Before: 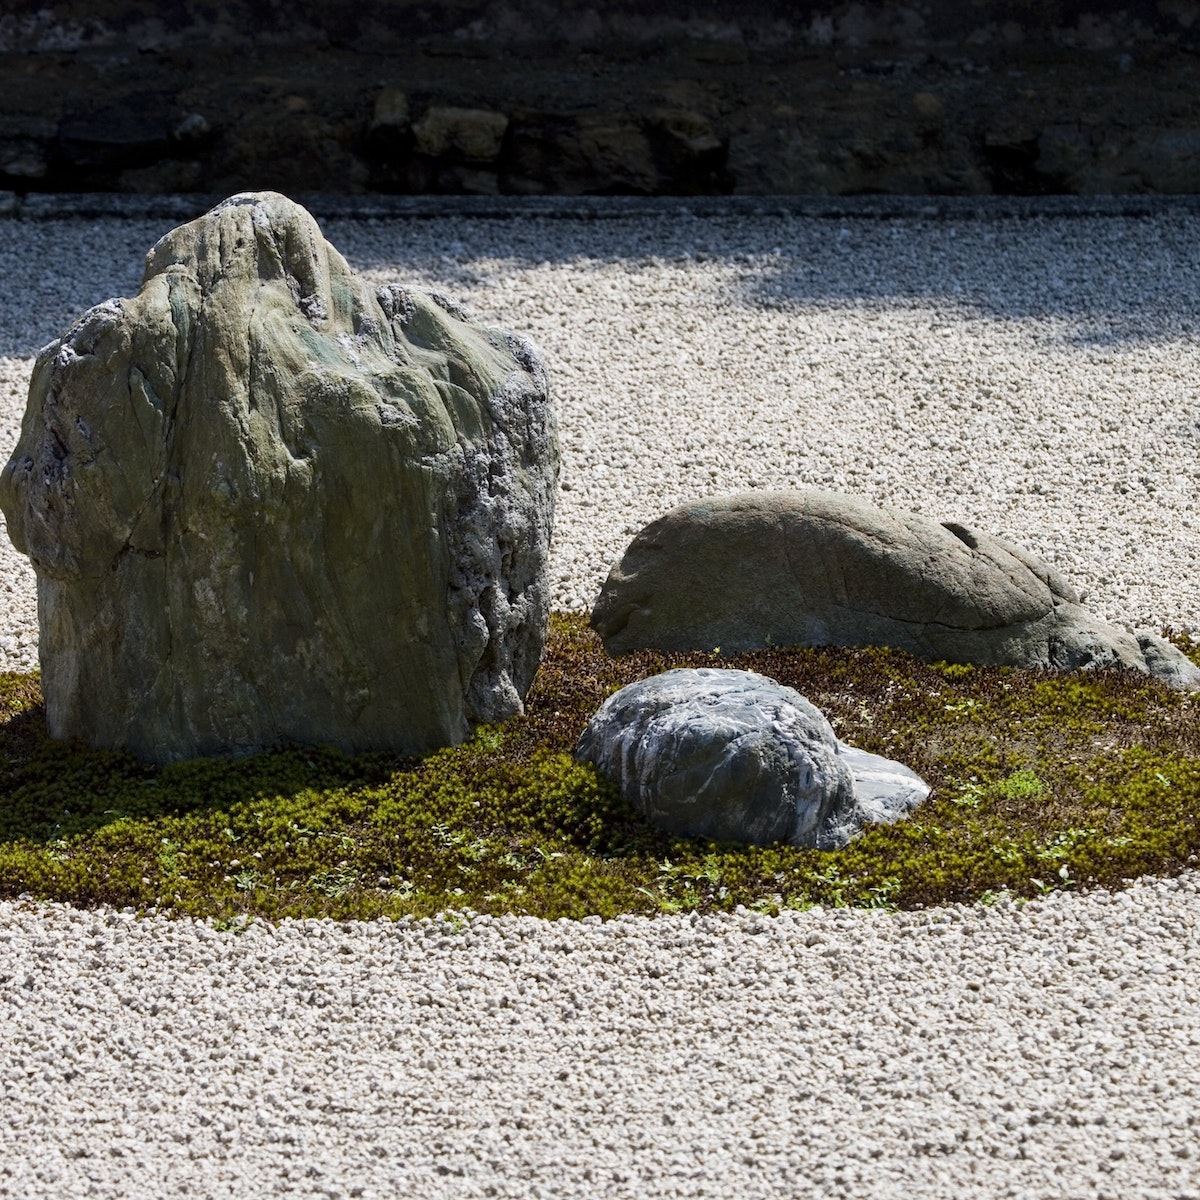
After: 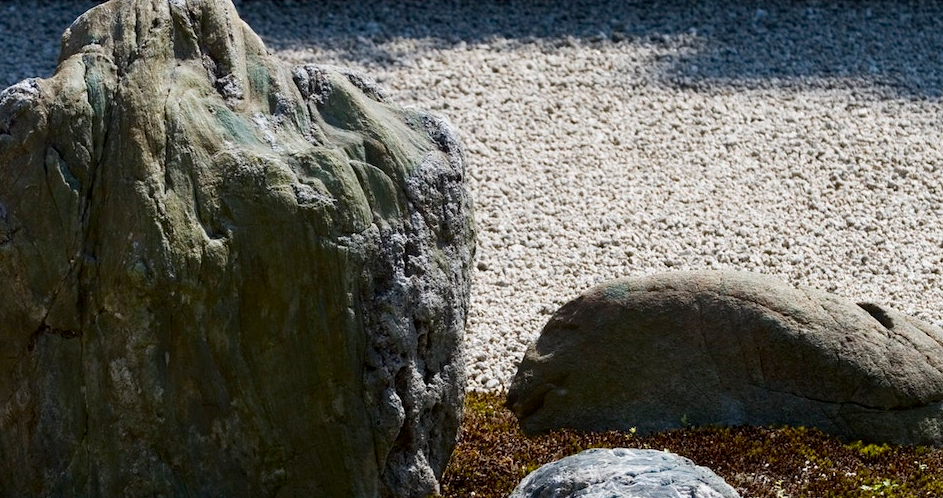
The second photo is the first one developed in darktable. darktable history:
contrast brightness saturation: brightness -0.09
crop: left 7.036%, top 18.398%, right 14.379%, bottom 40.043%
